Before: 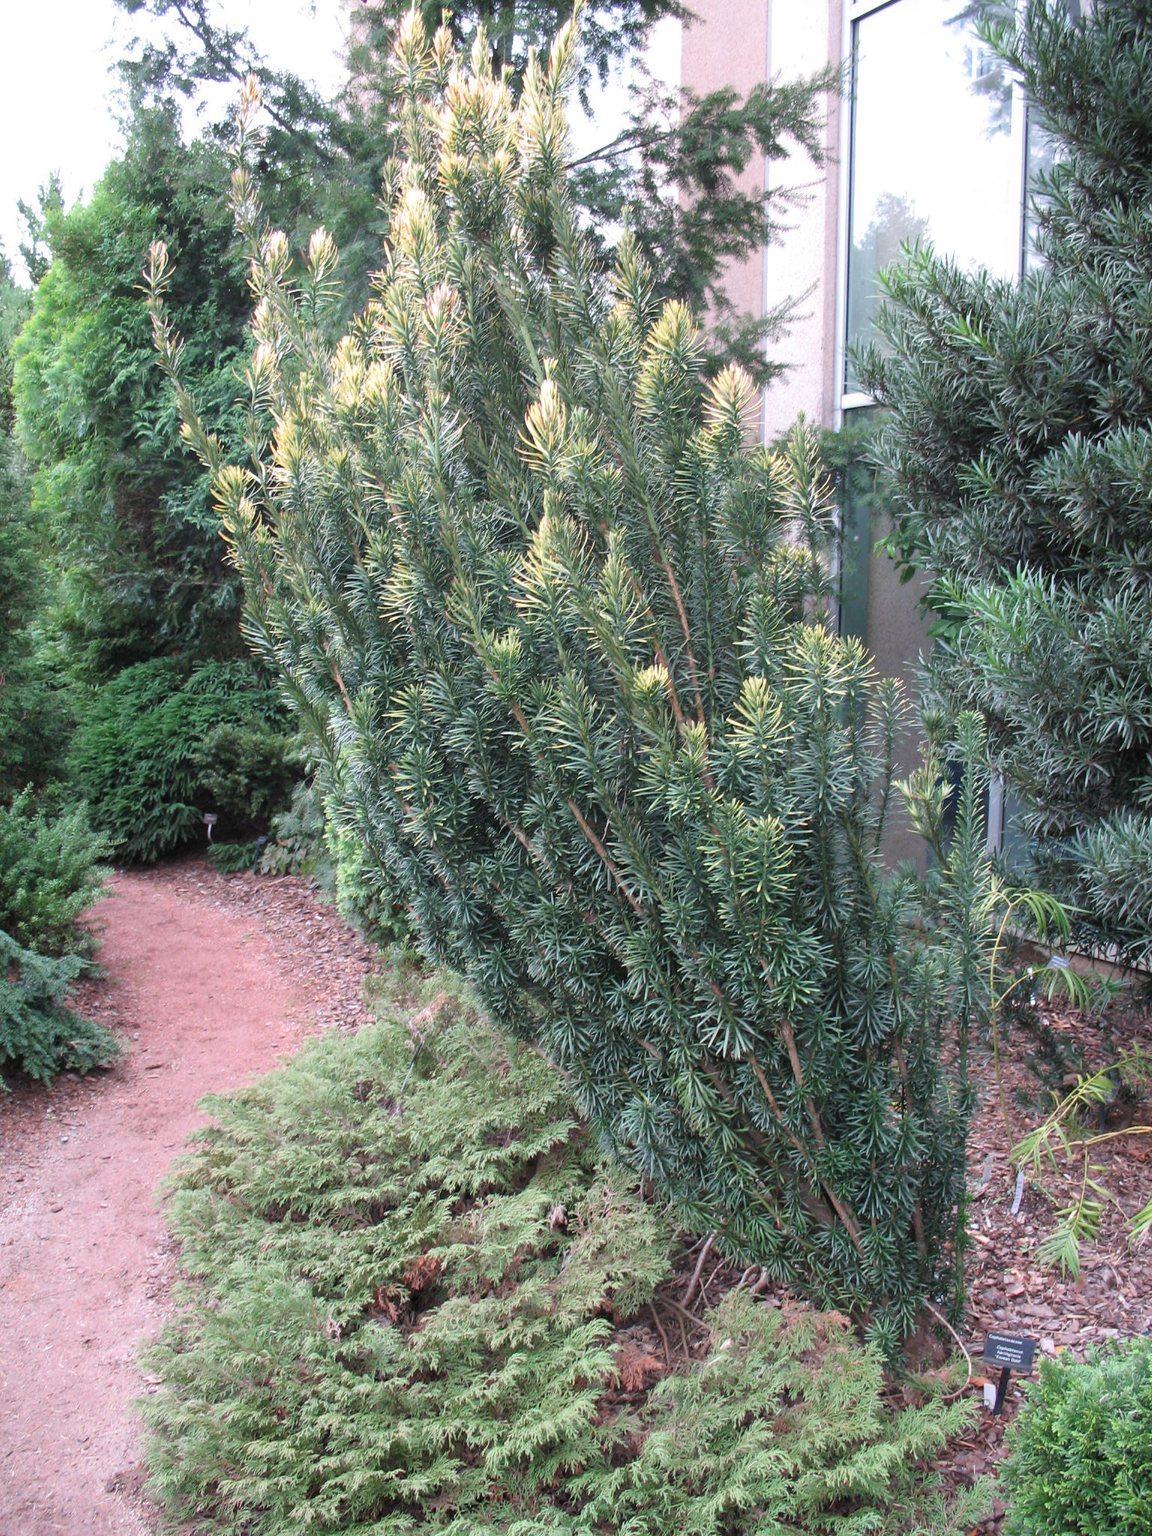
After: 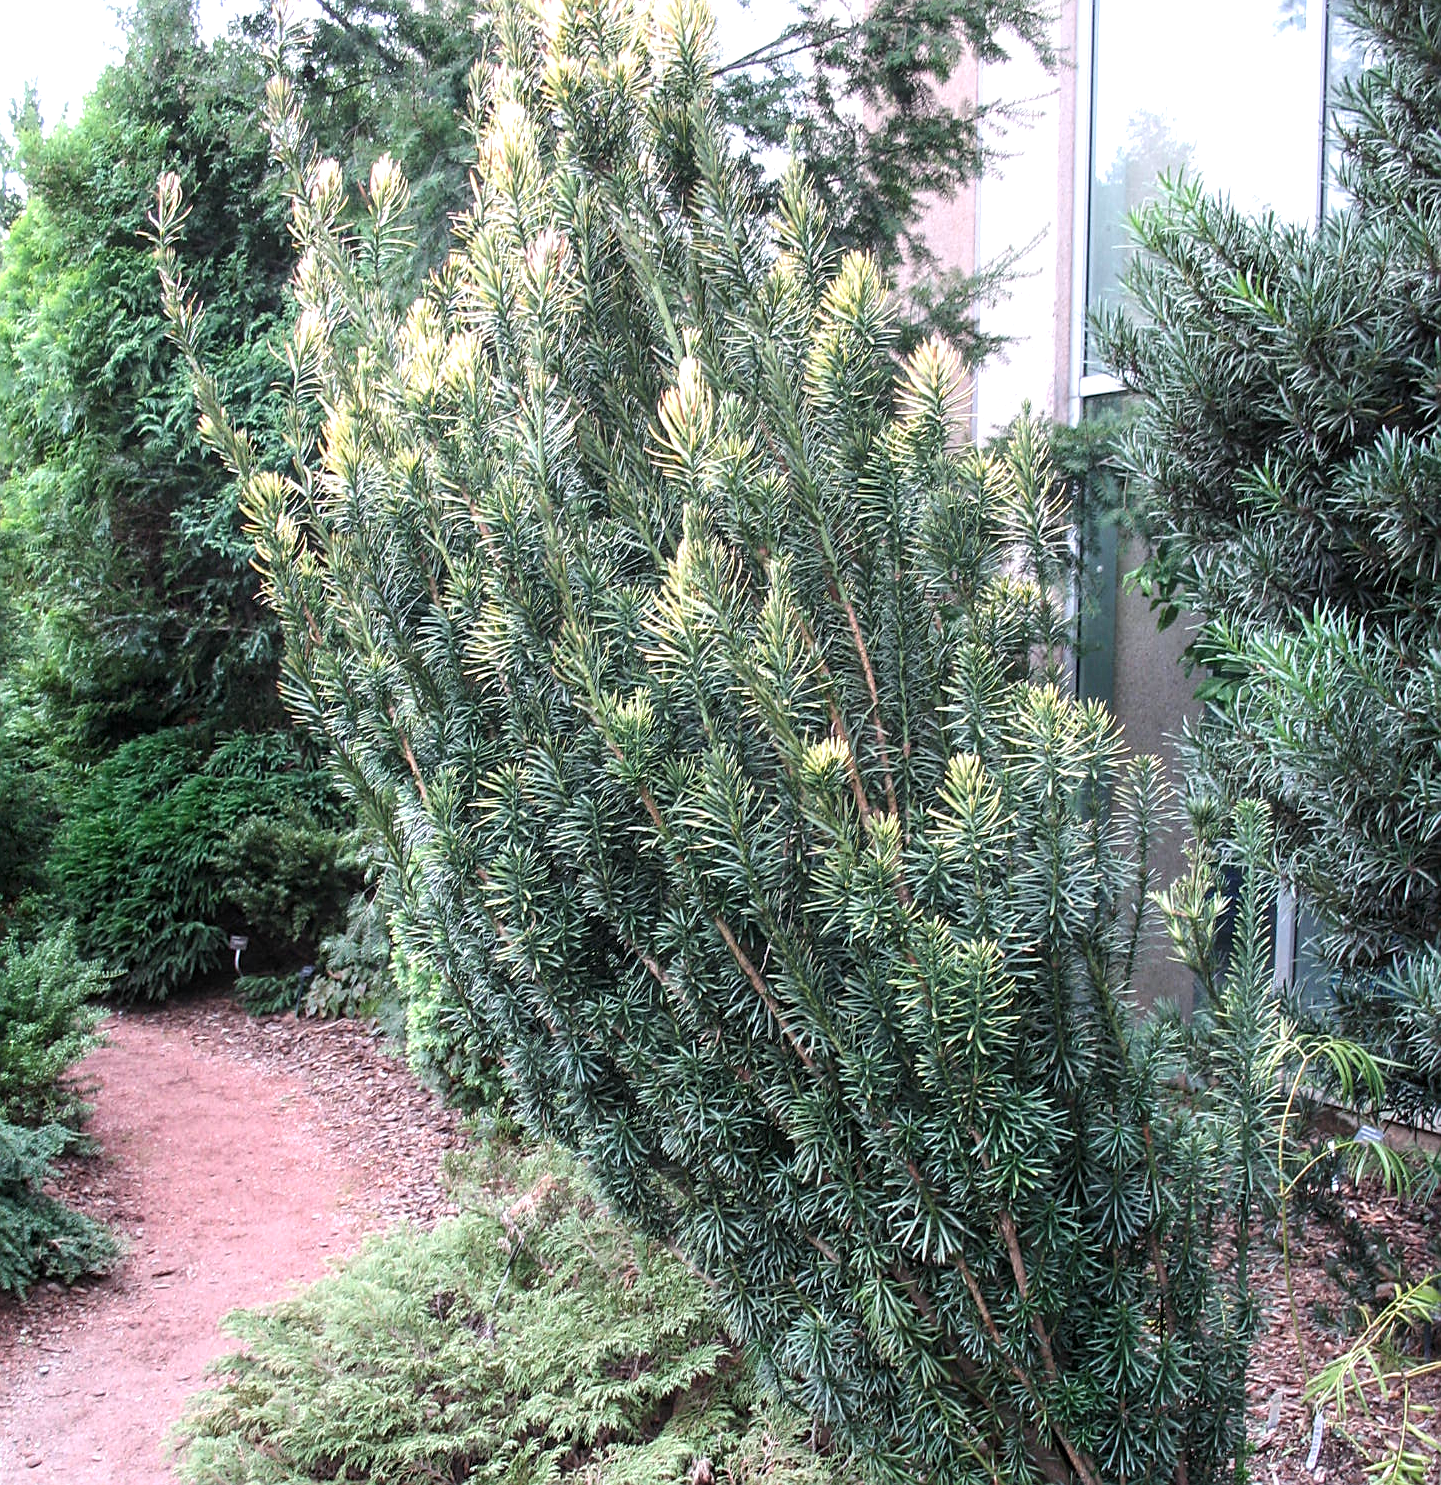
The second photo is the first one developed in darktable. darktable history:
crop: left 2.737%, top 7.287%, right 3.421%, bottom 20.179%
tone equalizer: -8 EV -0.417 EV, -7 EV -0.389 EV, -6 EV -0.333 EV, -5 EV -0.222 EV, -3 EV 0.222 EV, -2 EV 0.333 EV, -1 EV 0.389 EV, +0 EV 0.417 EV, edges refinement/feathering 500, mask exposure compensation -1.57 EV, preserve details no
white balance: red 0.986, blue 1.01
shadows and highlights: shadows -70, highlights 35, soften with gaussian
sharpen: on, module defaults
local contrast: on, module defaults
